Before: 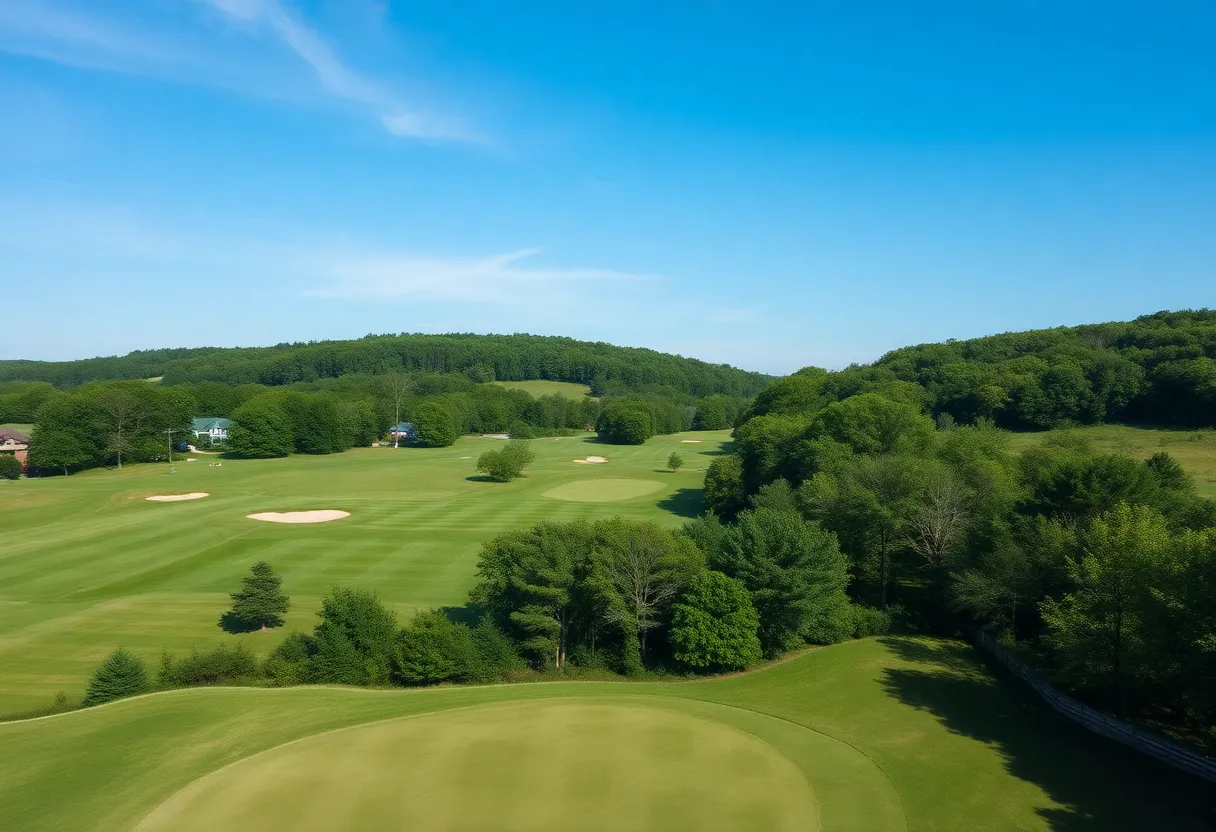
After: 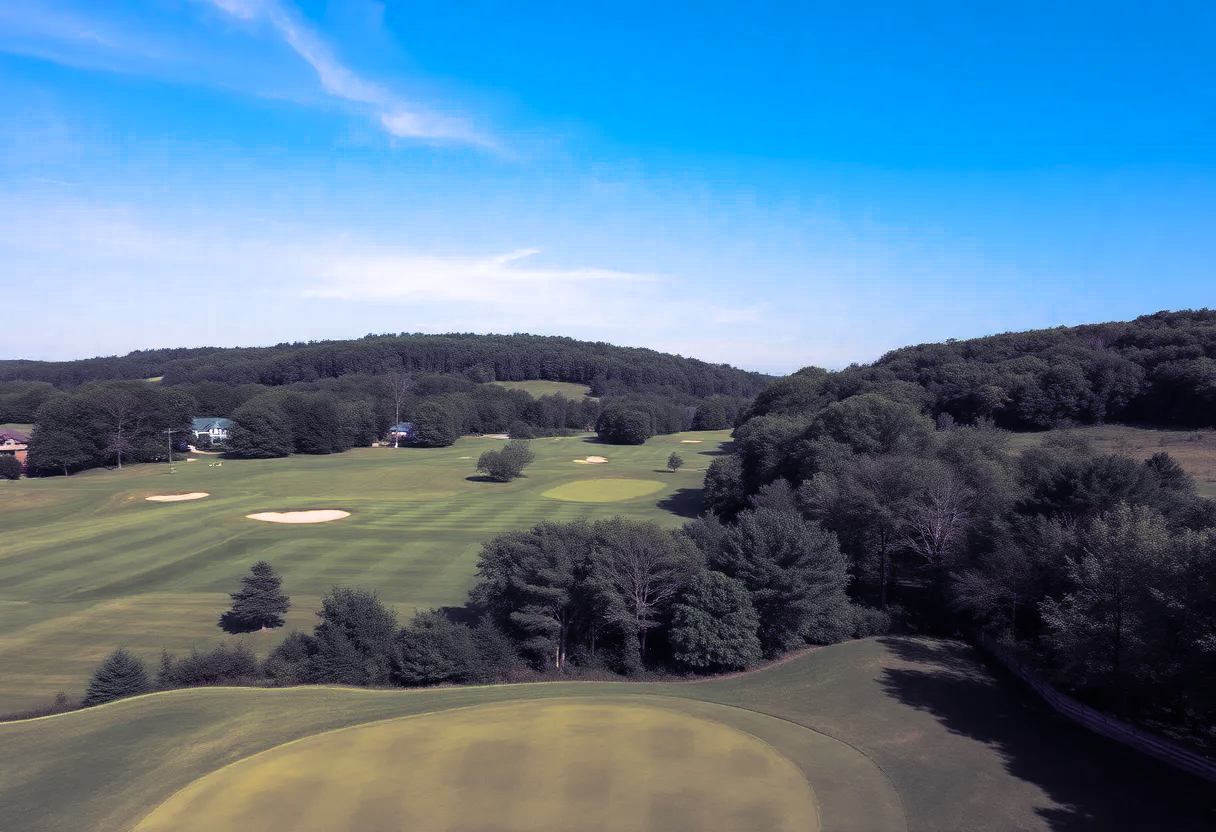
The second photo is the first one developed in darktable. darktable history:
split-toning: shadows › hue 255.6°, shadows › saturation 0.66, highlights › hue 43.2°, highlights › saturation 0.68, balance -50.1
white balance: red 1.066, blue 1.119
haze removal: compatibility mode true, adaptive false
